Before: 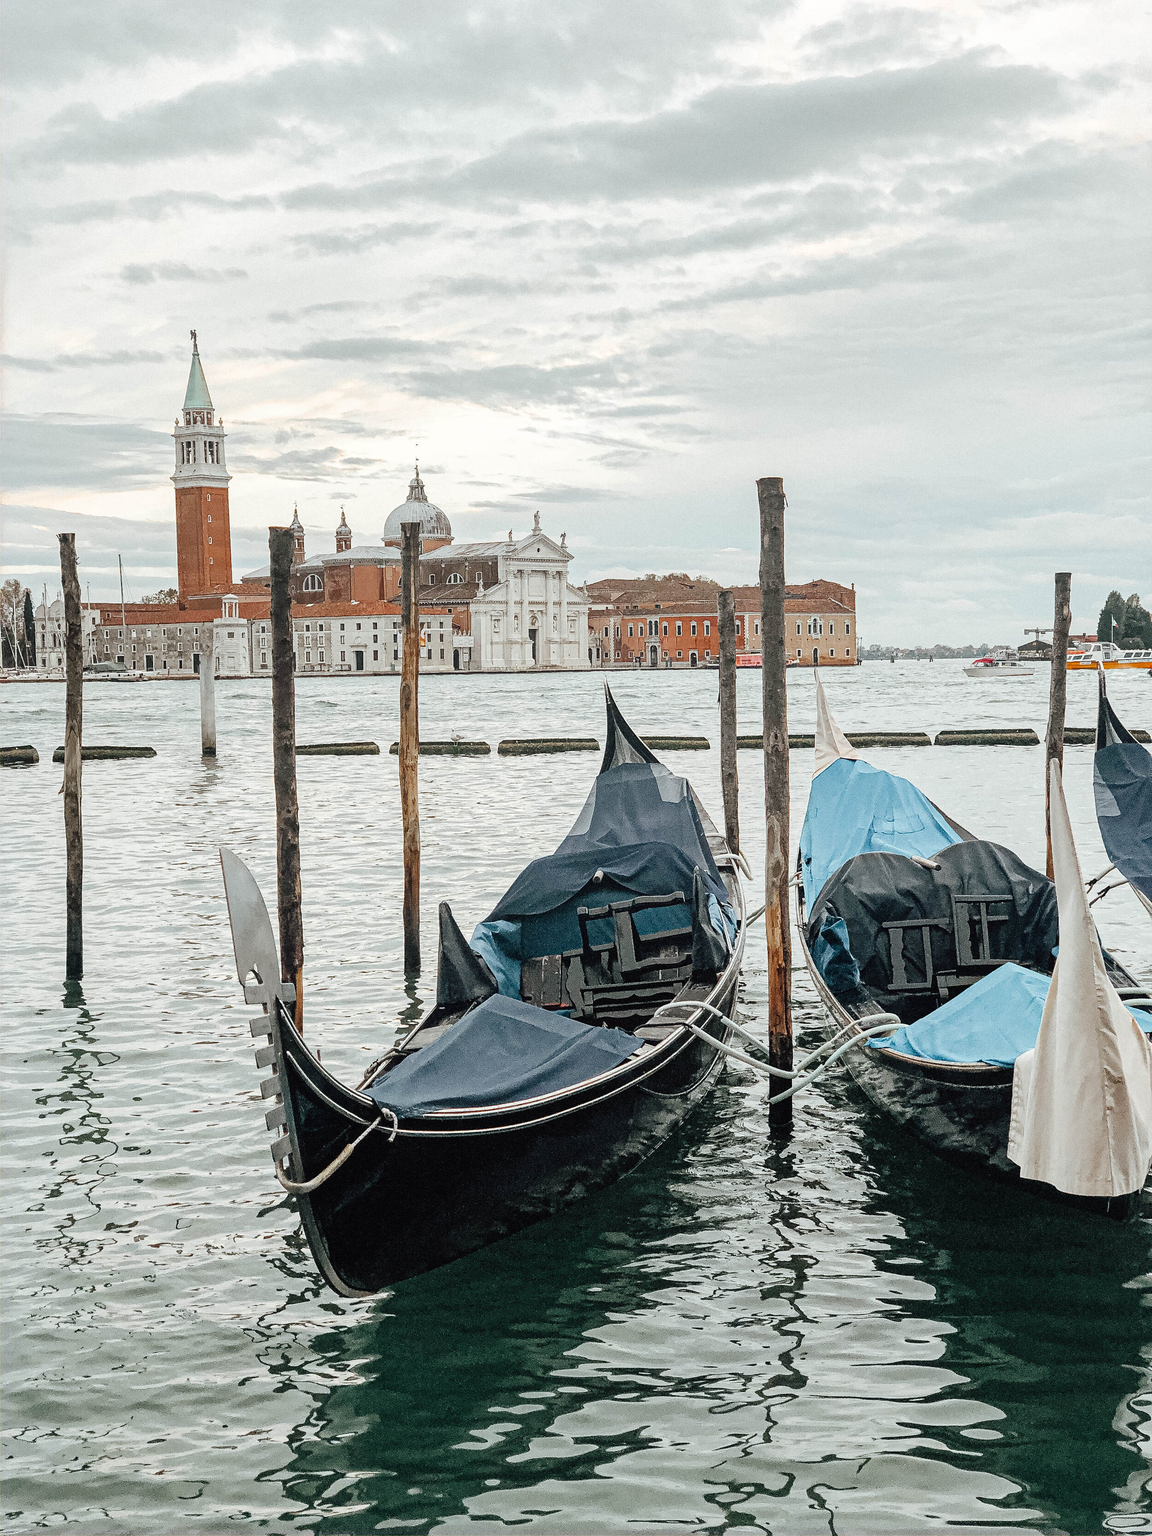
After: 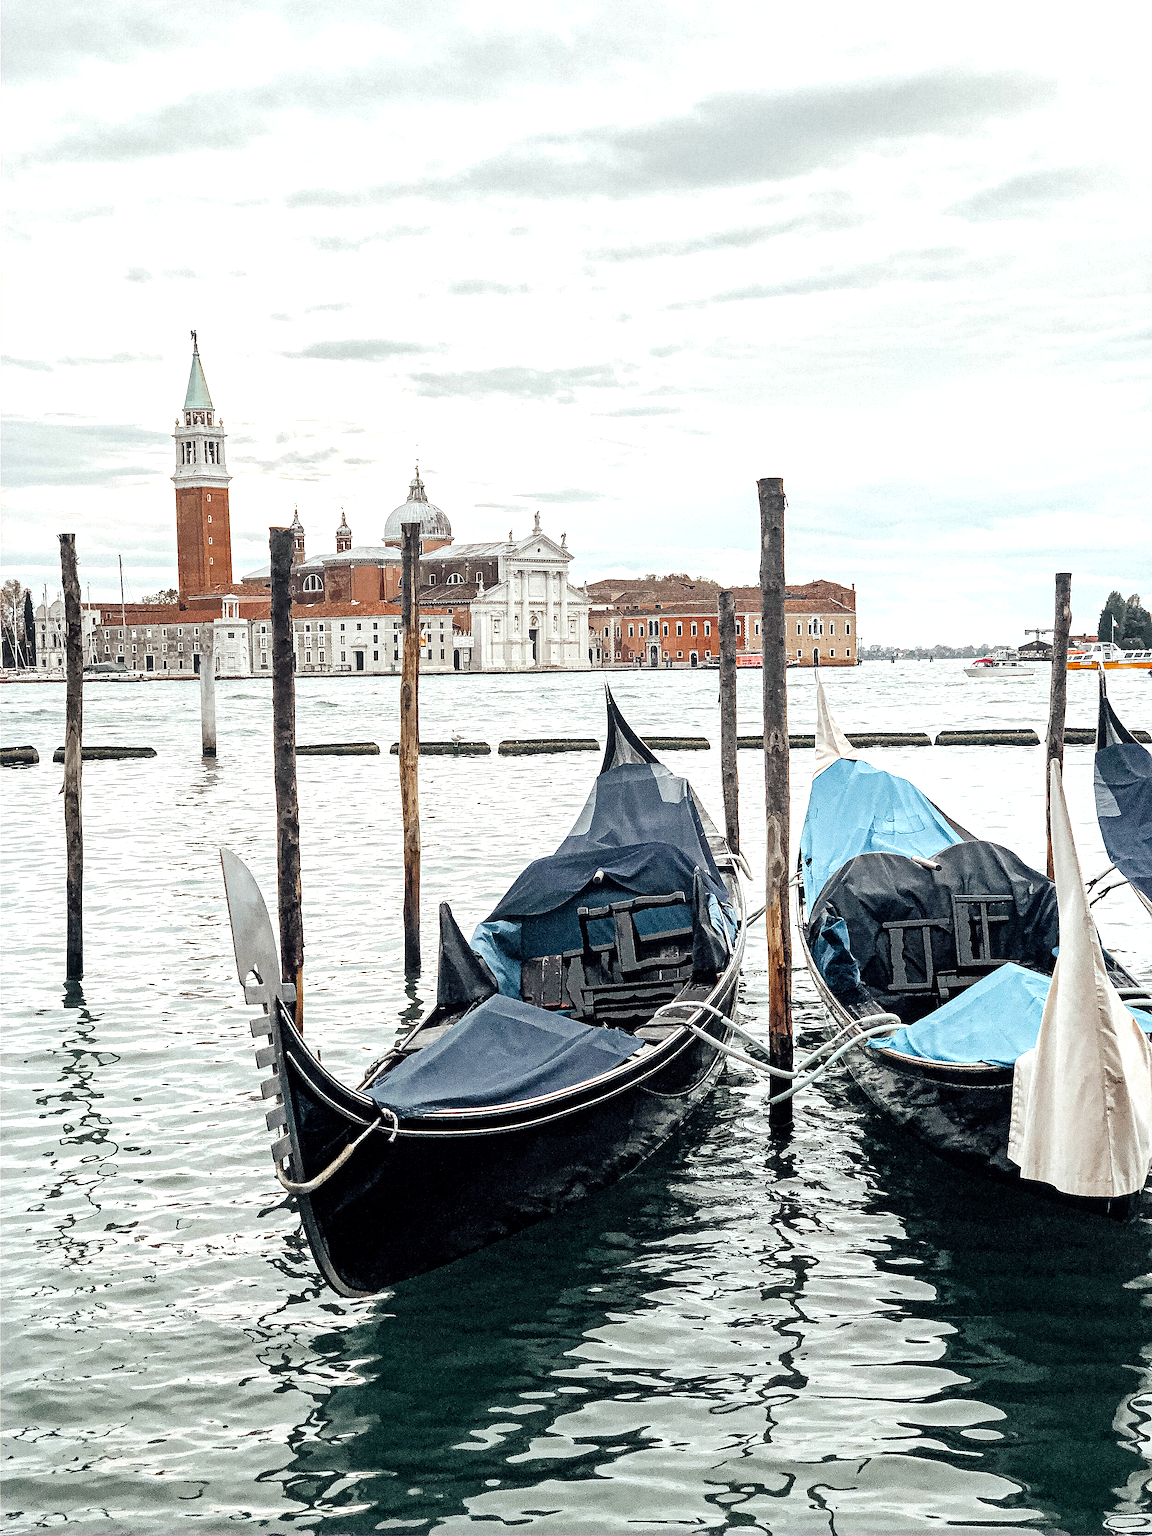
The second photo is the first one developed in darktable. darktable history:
color balance rgb: shadows lift › luminance -21.38%, shadows lift › chroma 6.669%, shadows lift › hue 270.49°, perceptual saturation grading › global saturation 0.409%, perceptual brilliance grading › global brilliance 11.48%, global vibrance 6.669%, contrast 13.135%, saturation formula JzAzBz (2021)
exposure: compensate highlight preservation false
local contrast: highlights 100%, shadows 100%, detail 119%, midtone range 0.2
